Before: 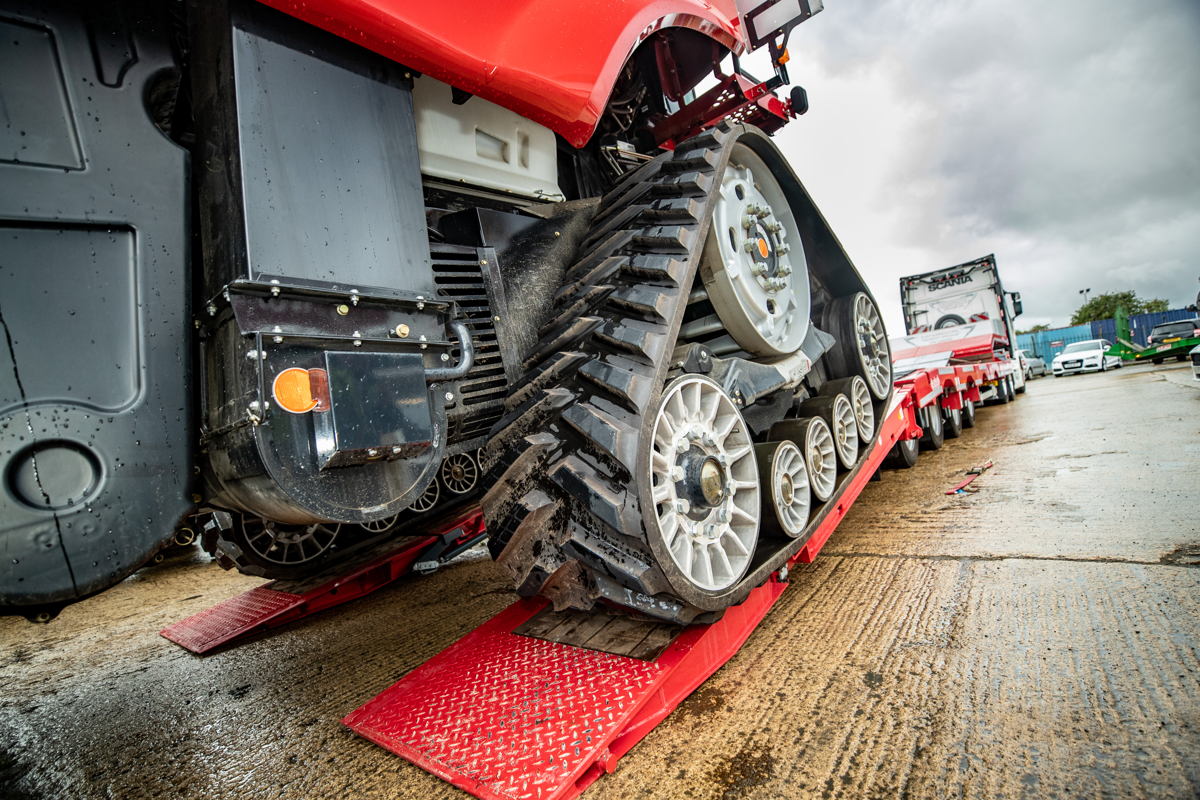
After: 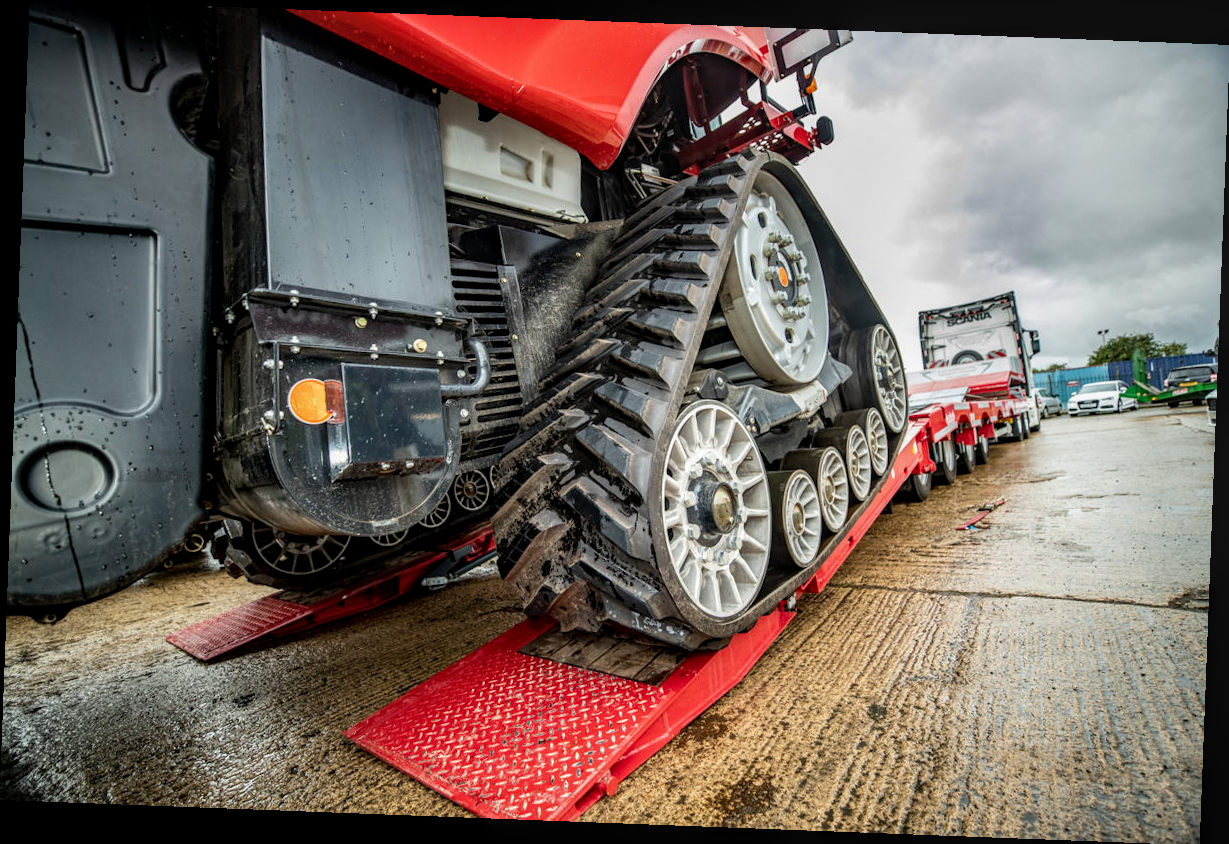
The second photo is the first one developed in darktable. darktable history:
local contrast: on, module defaults
rotate and perspective: rotation 2.17°, automatic cropping off
exposure: exposure -0.048 EV, compensate highlight preservation false
